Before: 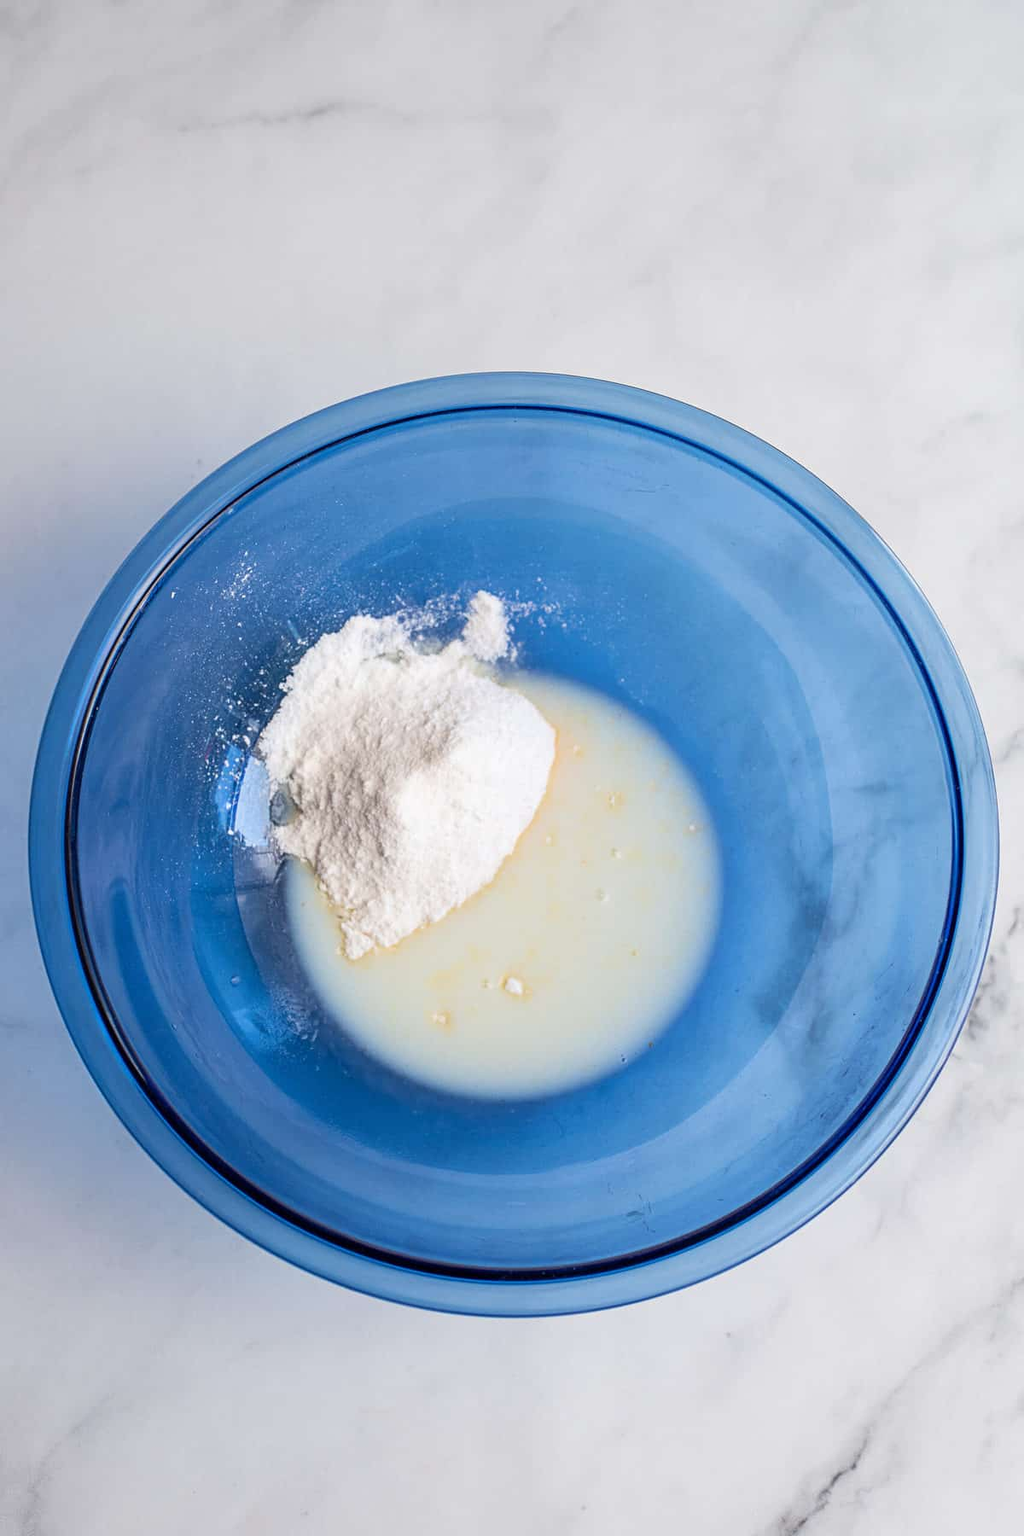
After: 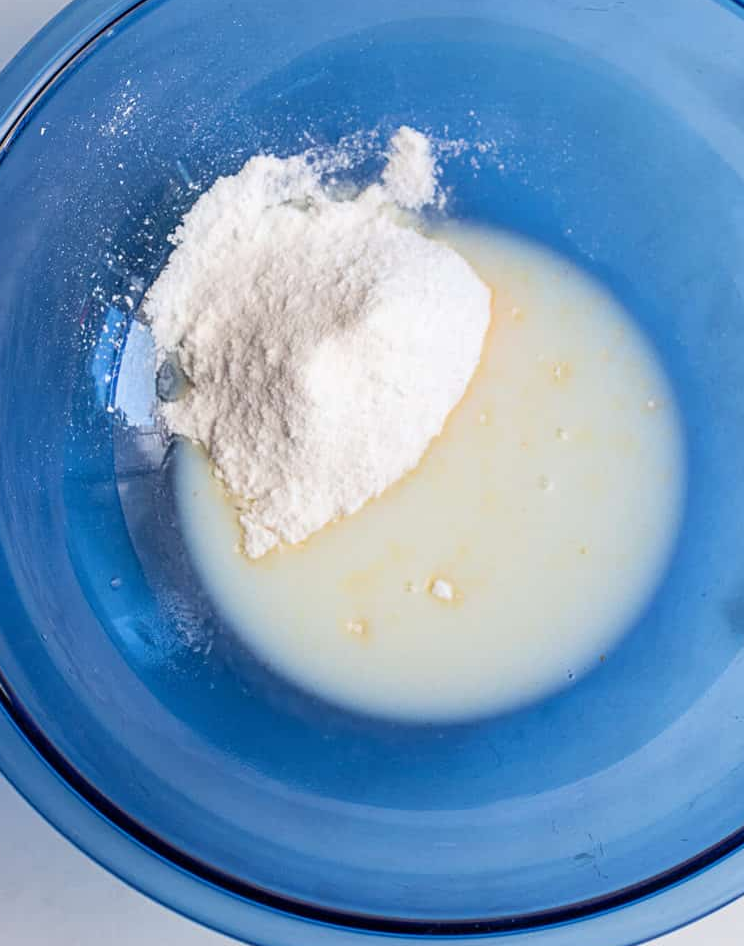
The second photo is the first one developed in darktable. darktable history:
crop: left 13.374%, top 31.494%, right 24.62%, bottom 15.942%
